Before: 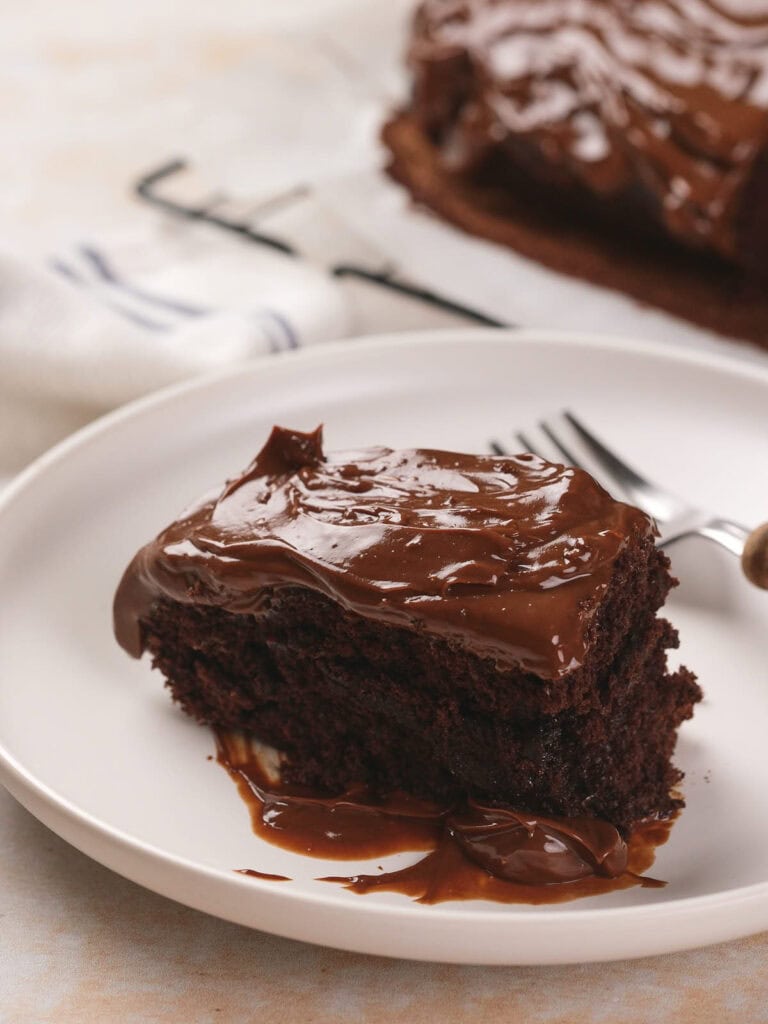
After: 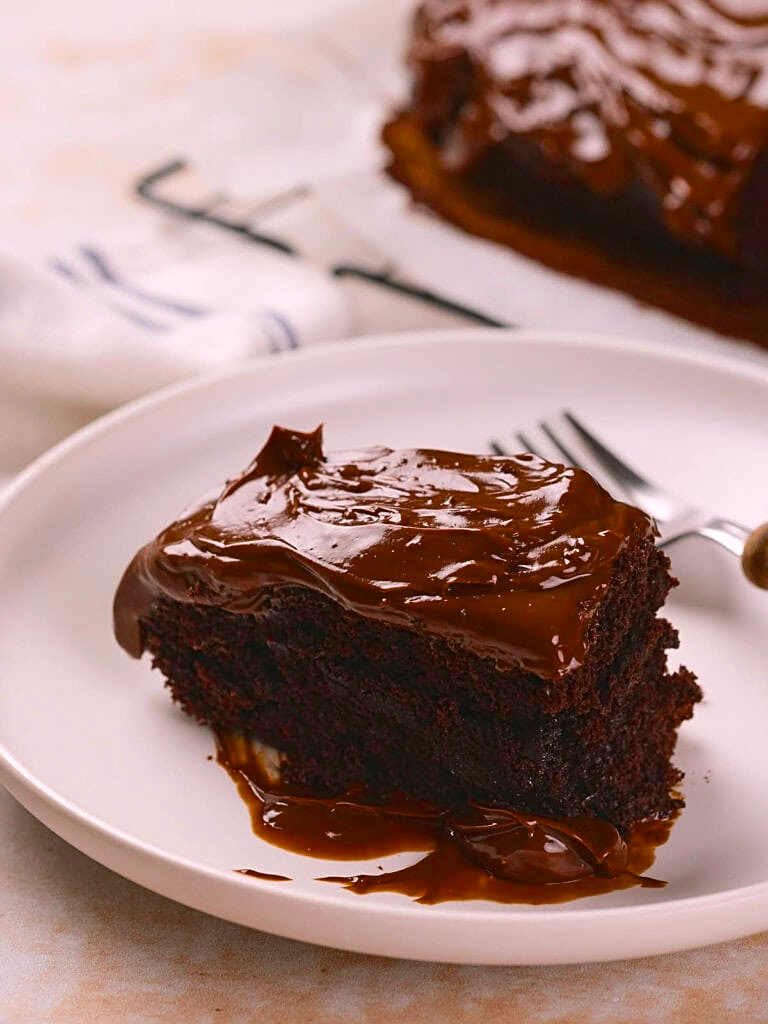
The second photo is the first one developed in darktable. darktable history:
sharpen: on, module defaults
color balance rgb: highlights gain › chroma 1.546%, highlights gain › hue 312.75°, linear chroma grading › global chroma 9.763%, perceptual saturation grading › global saturation 19.444%, saturation formula JzAzBz (2021)
